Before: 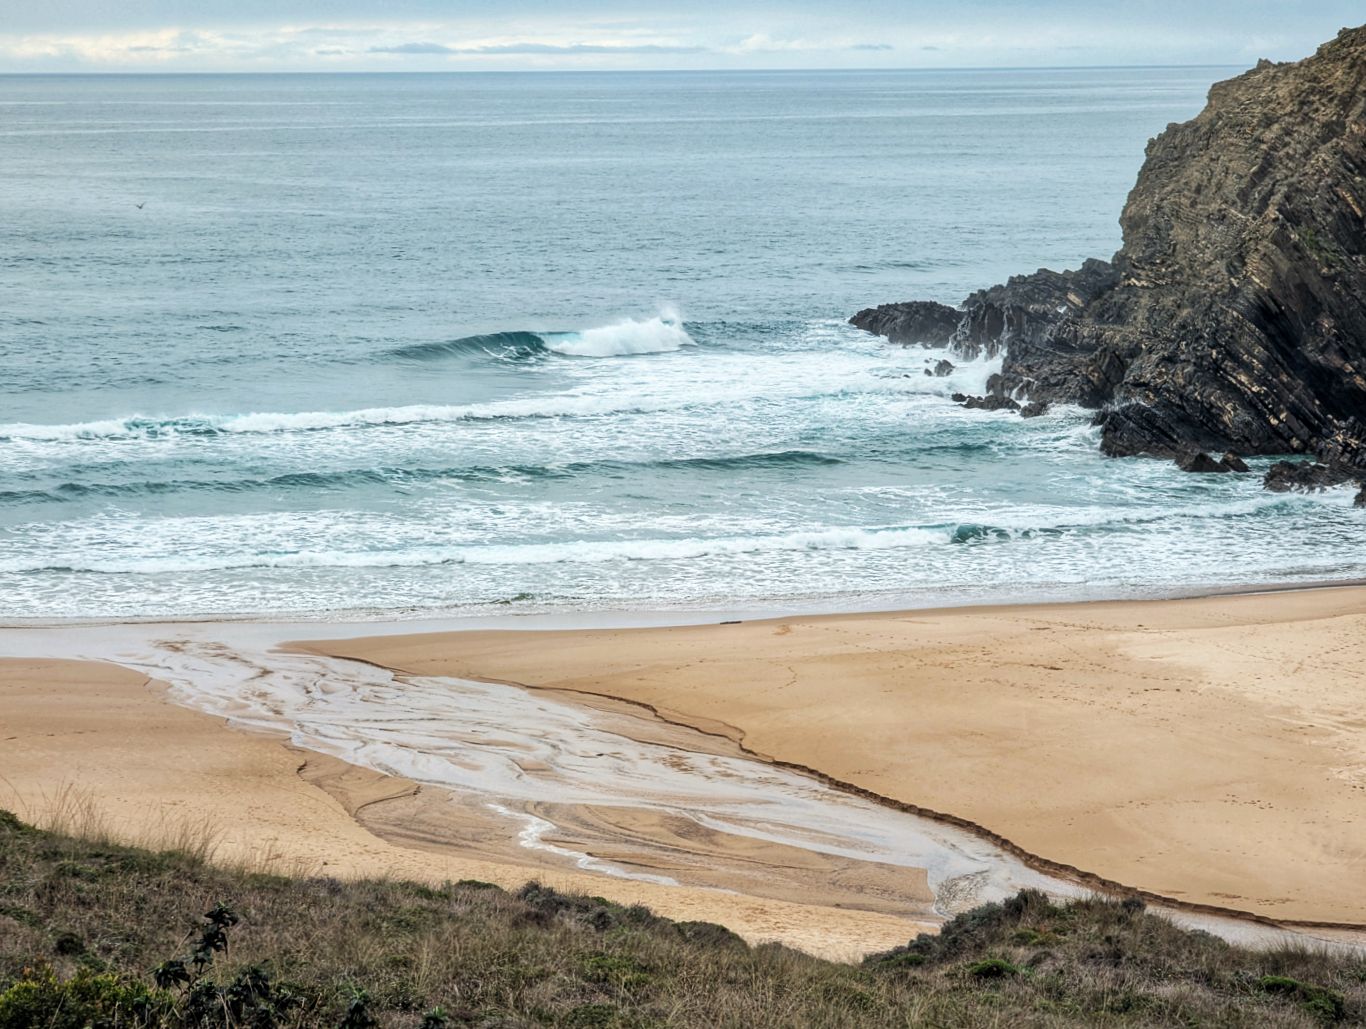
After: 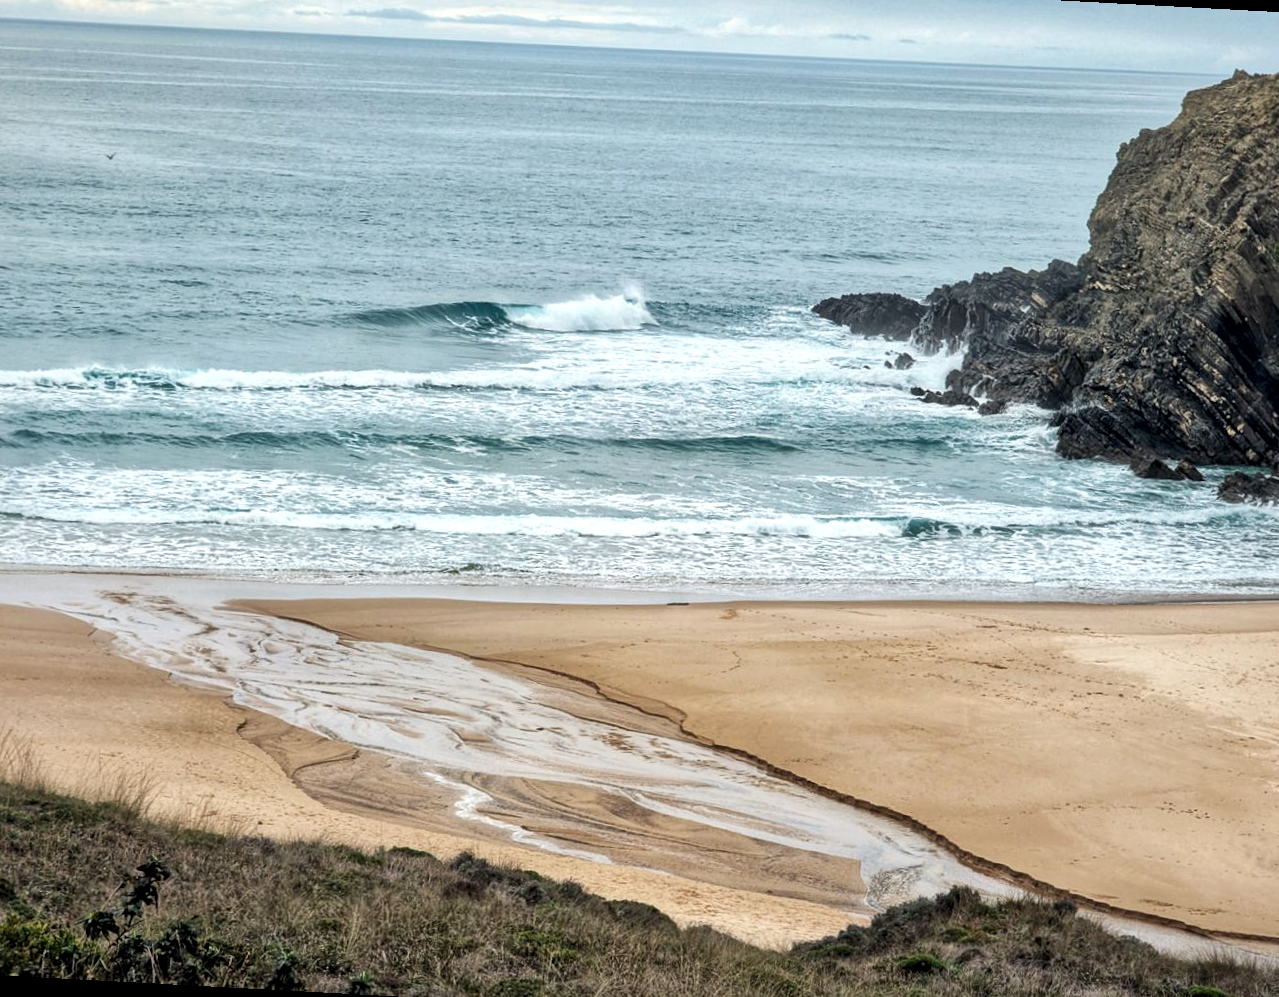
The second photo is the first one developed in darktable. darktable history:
local contrast: mode bilateral grid, contrast 20, coarseness 49, detail 150%, midtone range 0.2
crop and rotate: angle -3.06°, left 5.187%, top 5.213%, right 4.651%, bottom 4.115%
